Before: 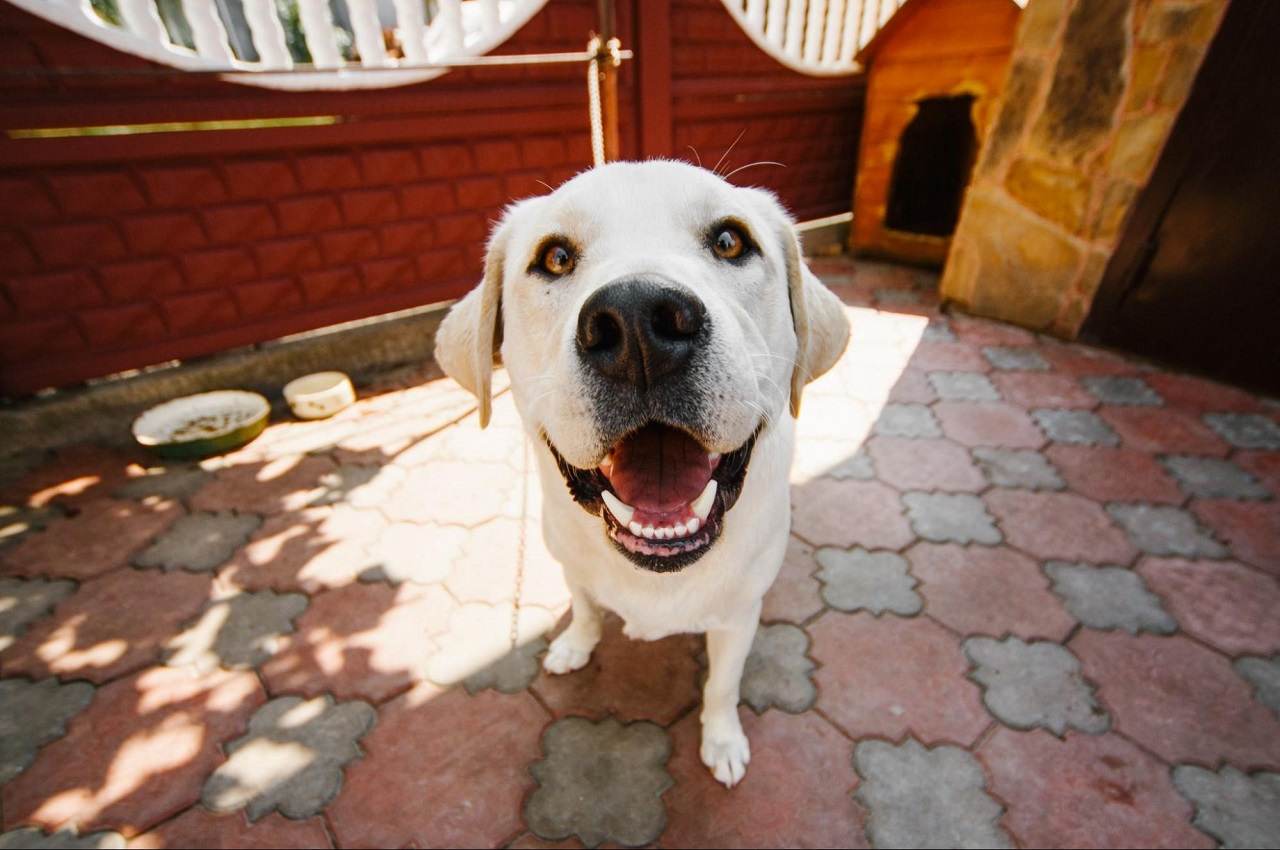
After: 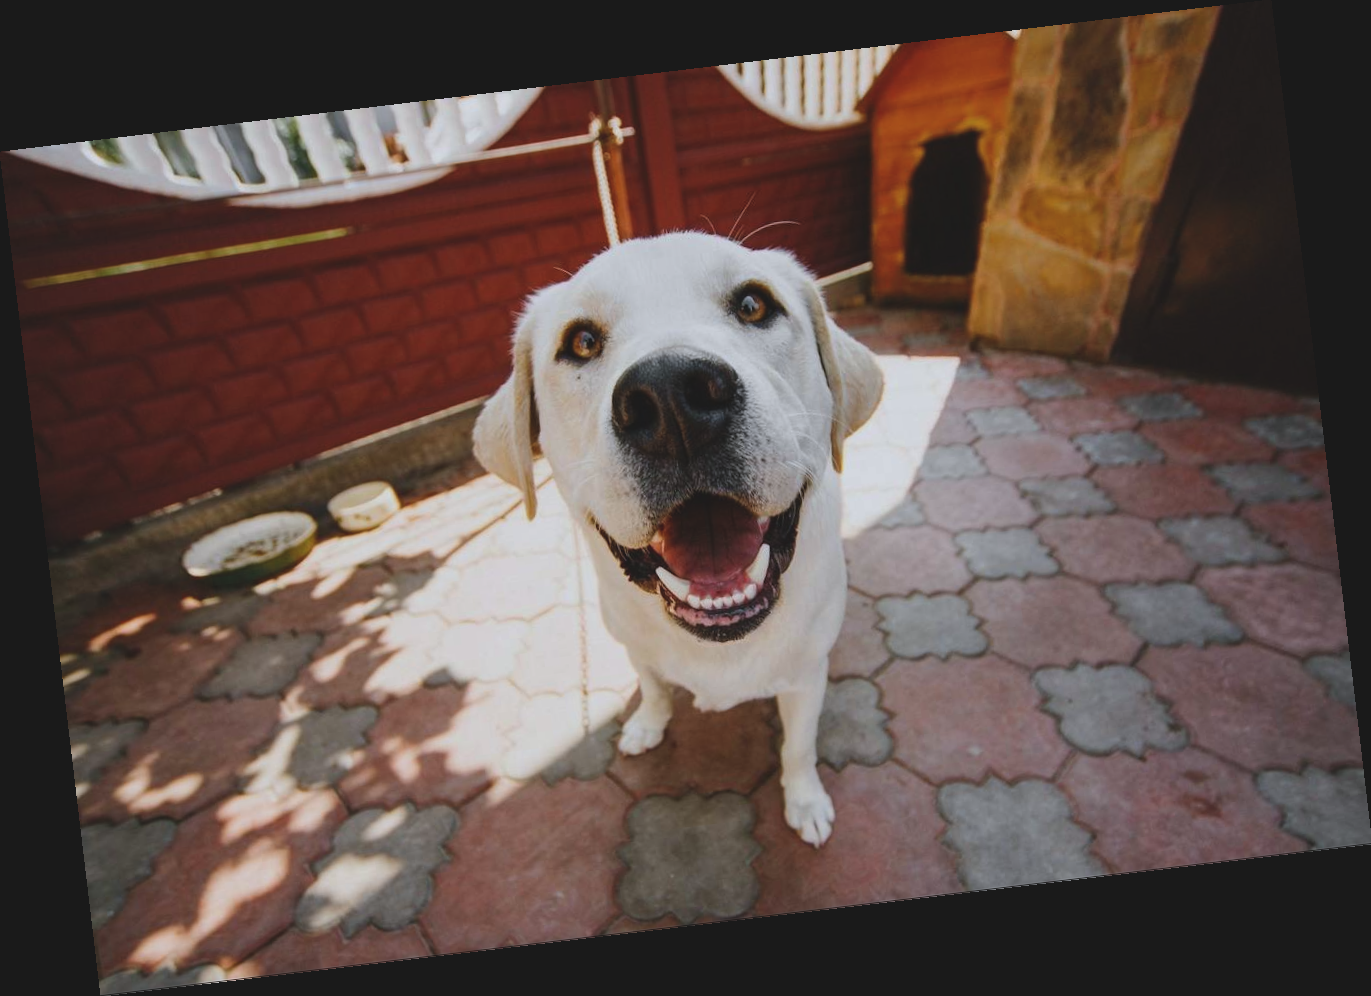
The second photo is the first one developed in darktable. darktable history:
exposure: black level correction -0.015, exposure -0.5 EV, compensate highlight preservation false
white balance: red 0.976, blue 1.04
rotate and perspective: rotation -6.83°, automatic cropping off
